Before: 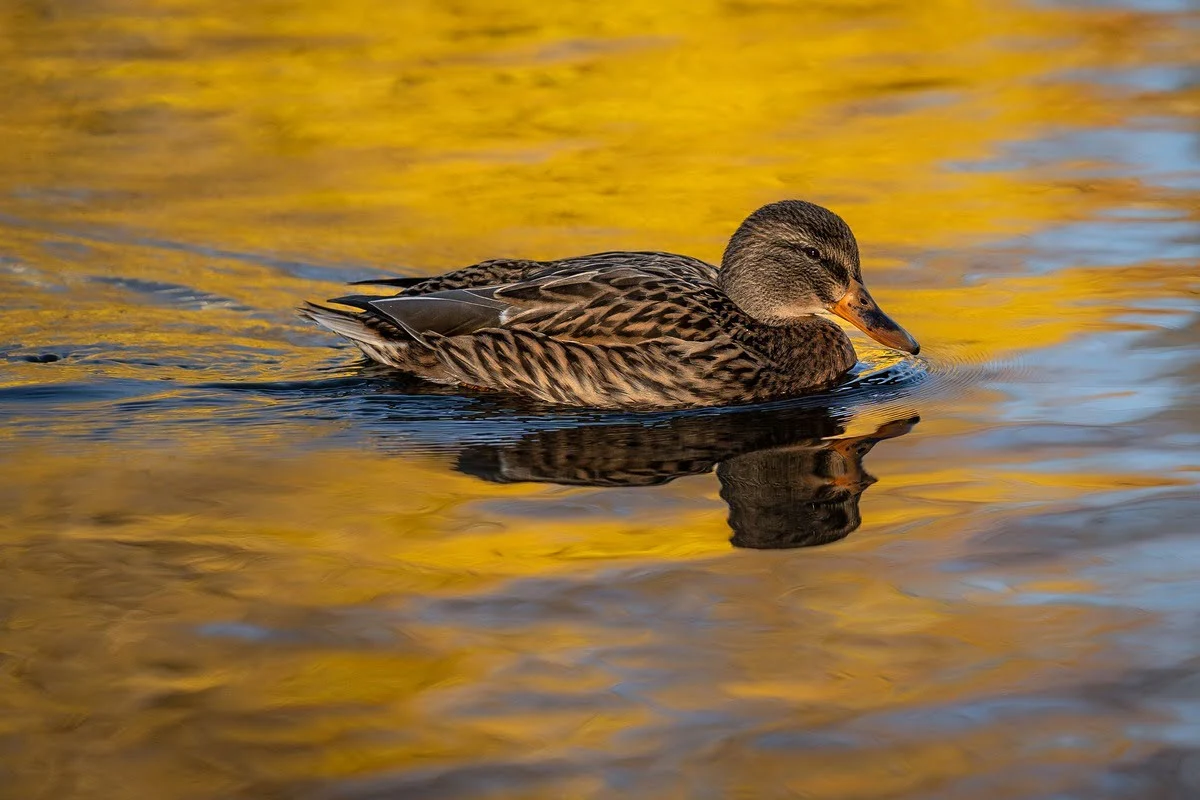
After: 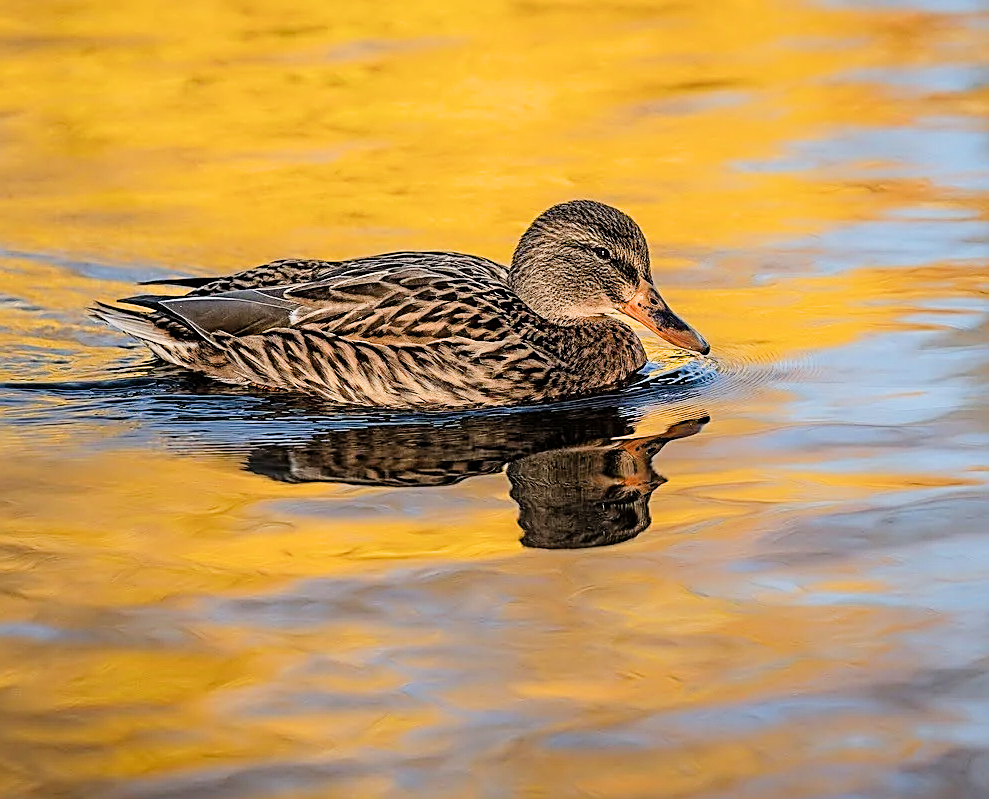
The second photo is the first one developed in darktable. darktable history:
crop: left 17.582%, bottom 0.031%
filmic rgb: black relative exposure -7.65 EV, white relative exposure 4.56 EV, hardness 3.61
sharpen: amount 0.901
exposure: black level correction 0, exposure 1.2 EV, compensate exposure bias true, compensate highlight preservation false
